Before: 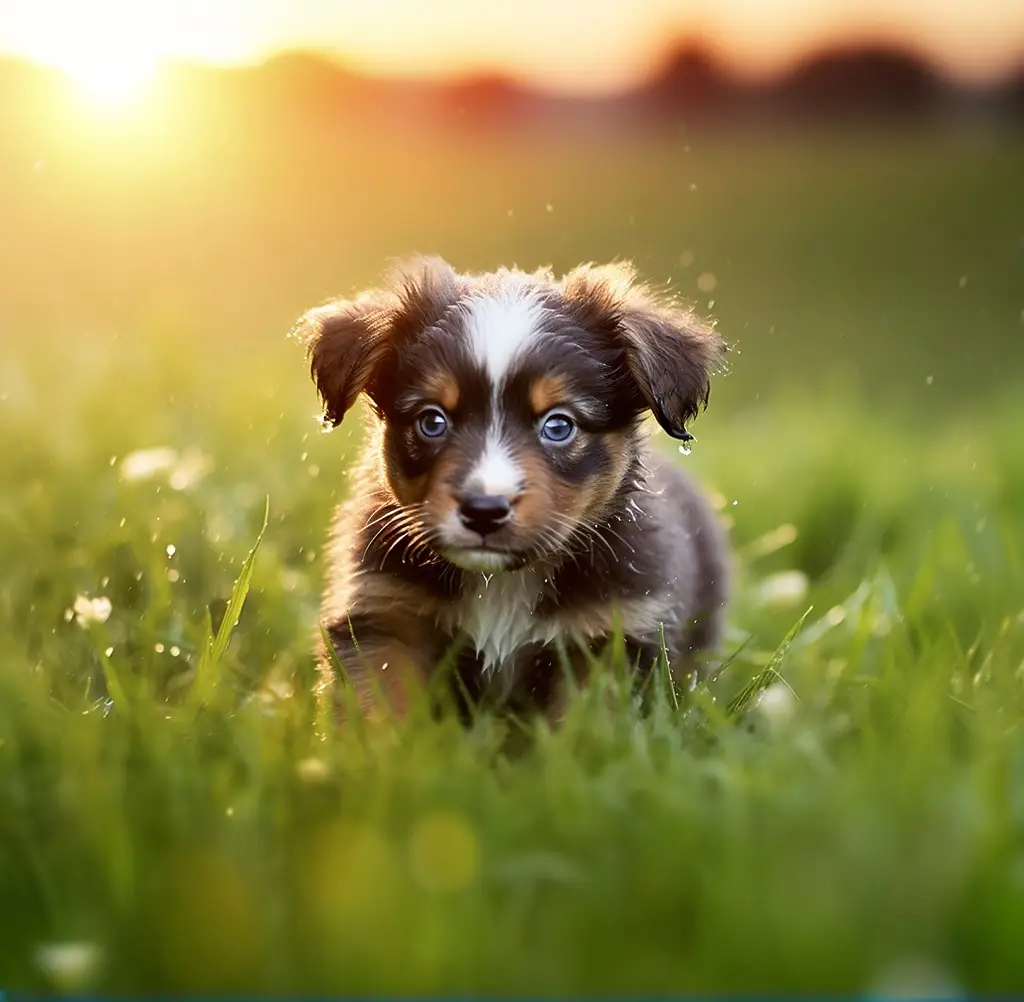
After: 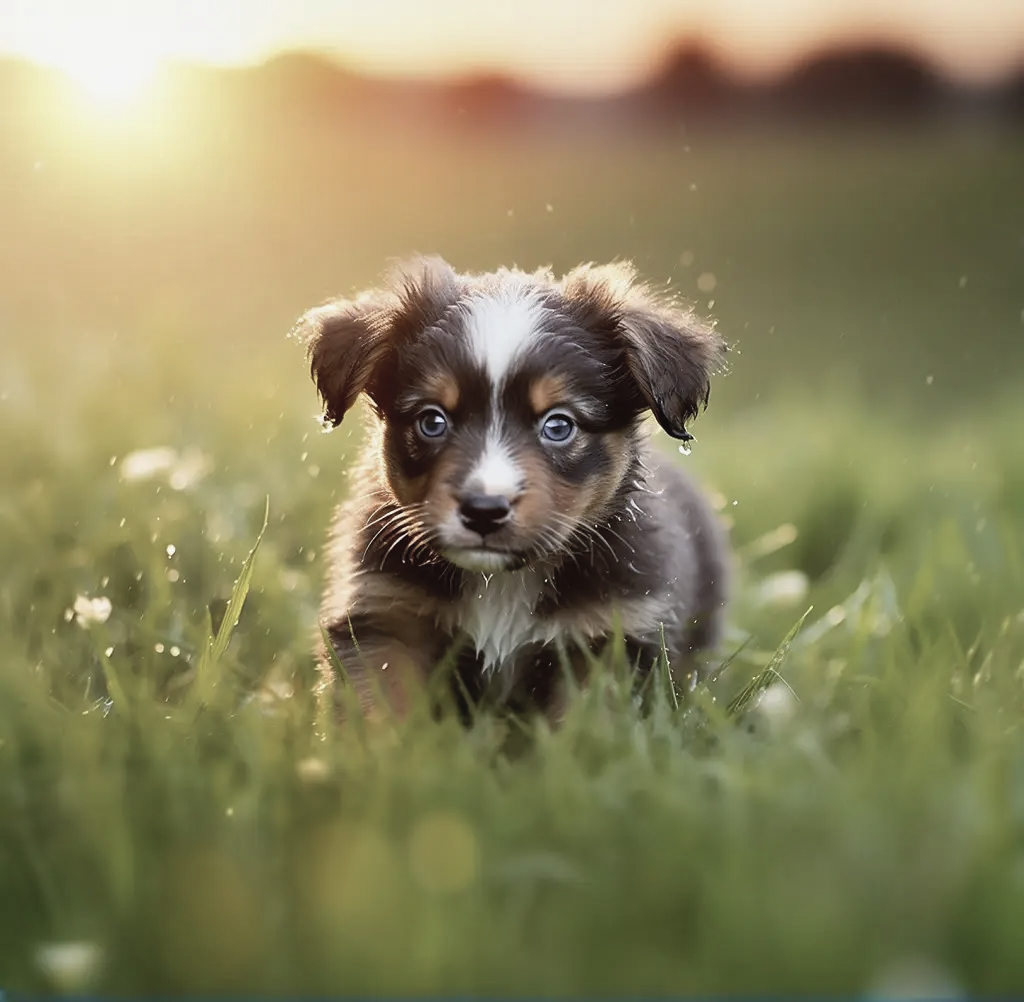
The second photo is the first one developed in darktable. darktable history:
shadows and highlights: shadows 37.63, highlights -27.32, soften with gaussian
contrast brightness saturation: contrast -0.057, saturation -0.397
